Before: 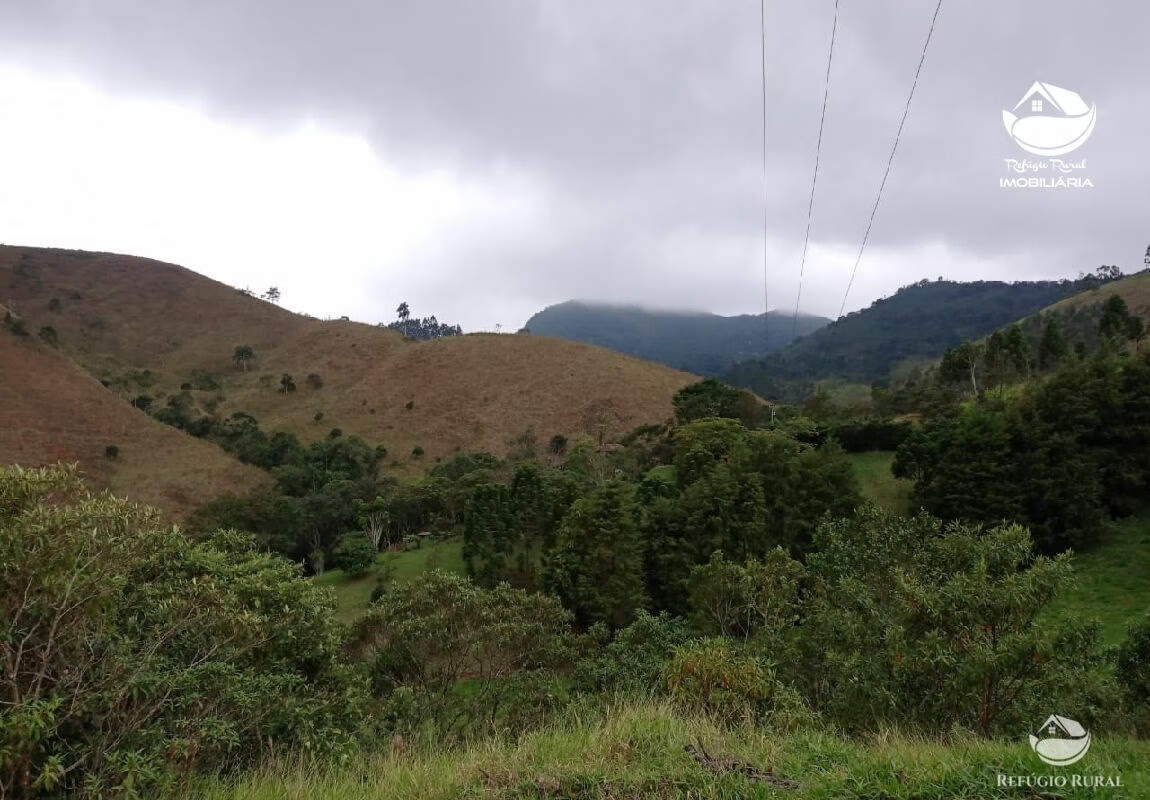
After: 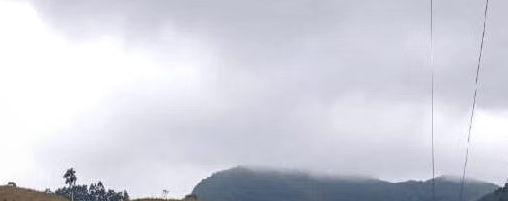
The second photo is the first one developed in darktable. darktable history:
crop: left 28.968%, top 16.792%, right 26.832%, bottom 57.998%
local contrast: detail 130%
